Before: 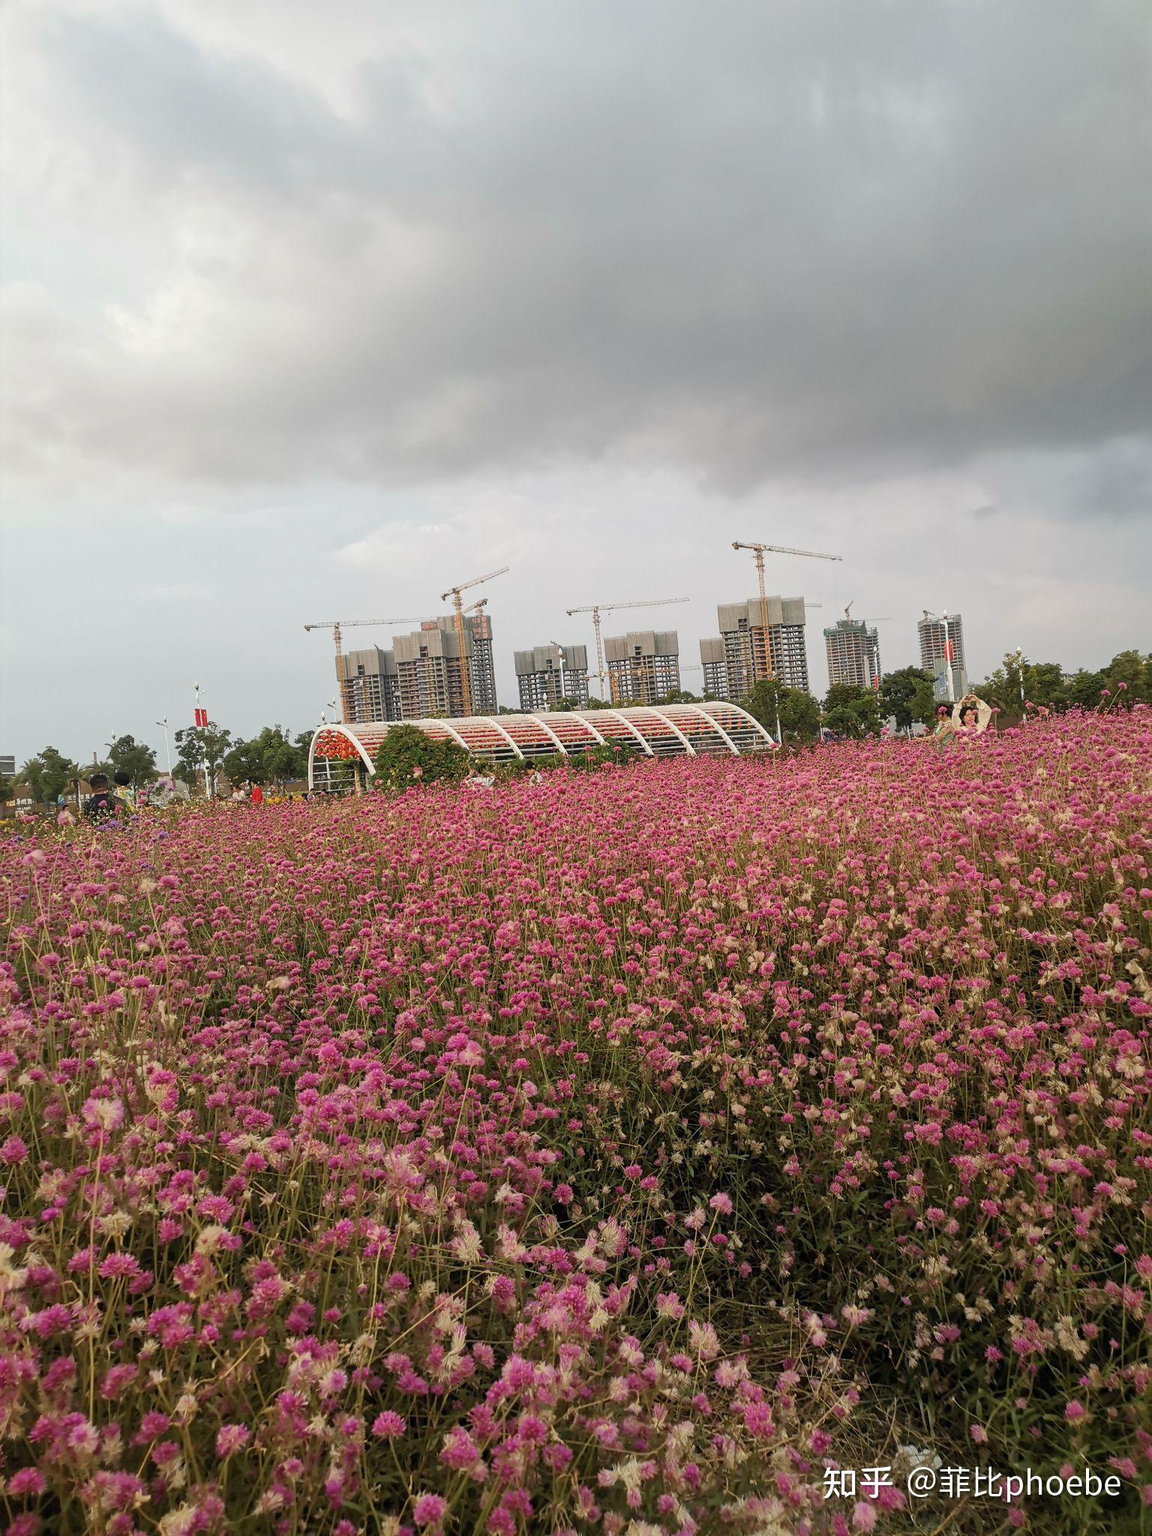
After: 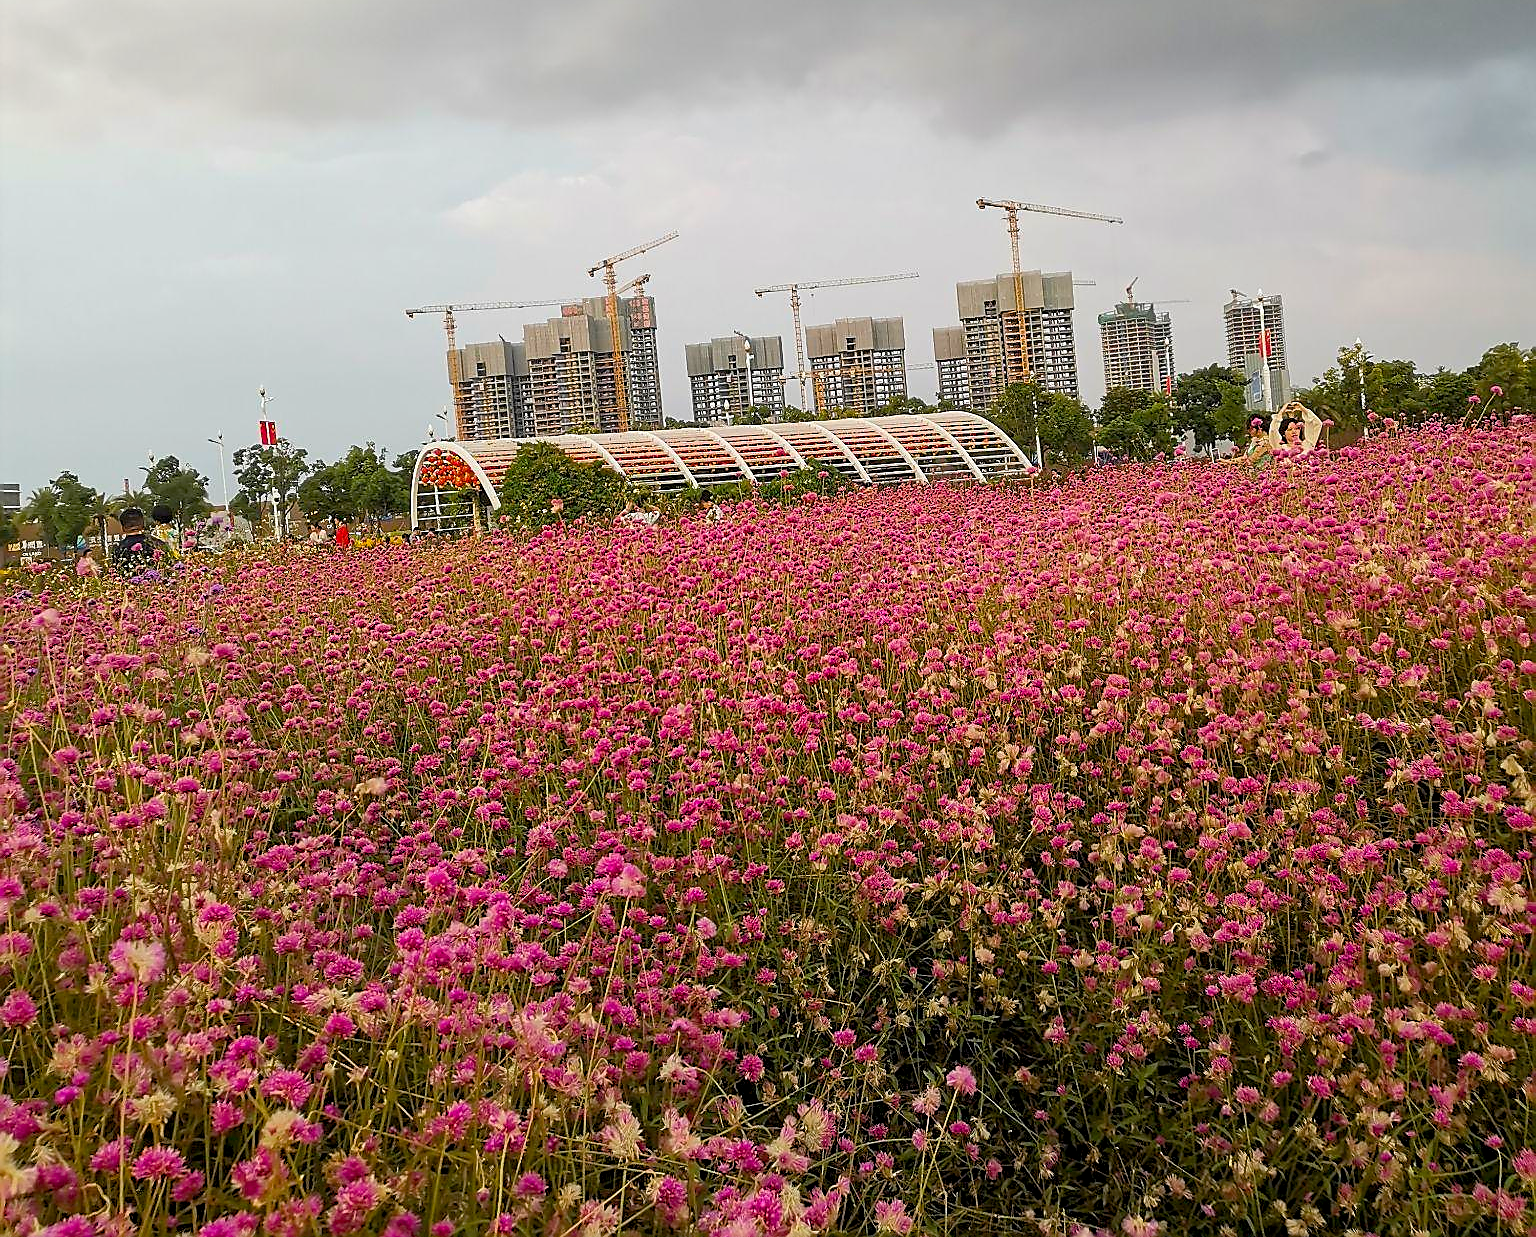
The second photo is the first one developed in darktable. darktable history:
tone equalizer: edges refinement/feathering 500, mask exposure compensation -1.57 EV, preserve details no
crop and rotate: top 25.611%, bottom 13.98%
sharpen: radius 1.371, amount 1.258, threshold 0.651
color balance rgb: shadows lift › hue 87.96°, highlights gain › luminance 17.356%, global offset › luminance -0.48%, linear chroma grading › global chroma 17.118%, perceptual saturation grading › global saturation 19.342%, contrast -9.61%
